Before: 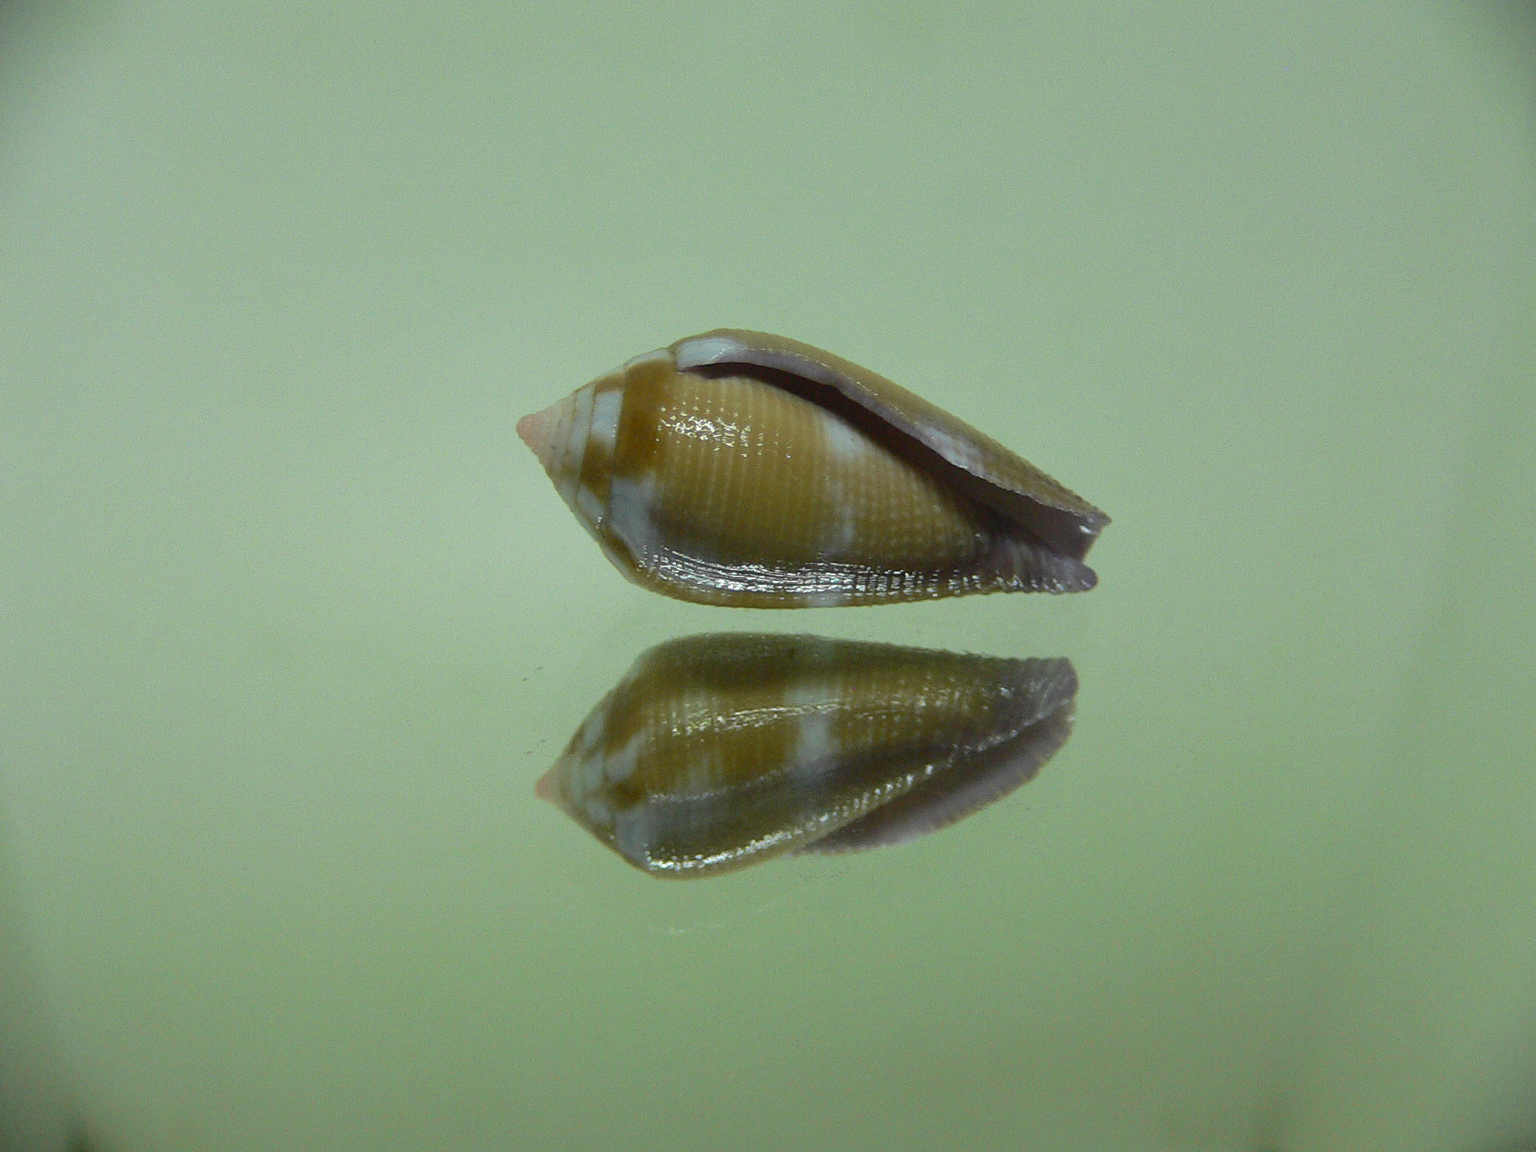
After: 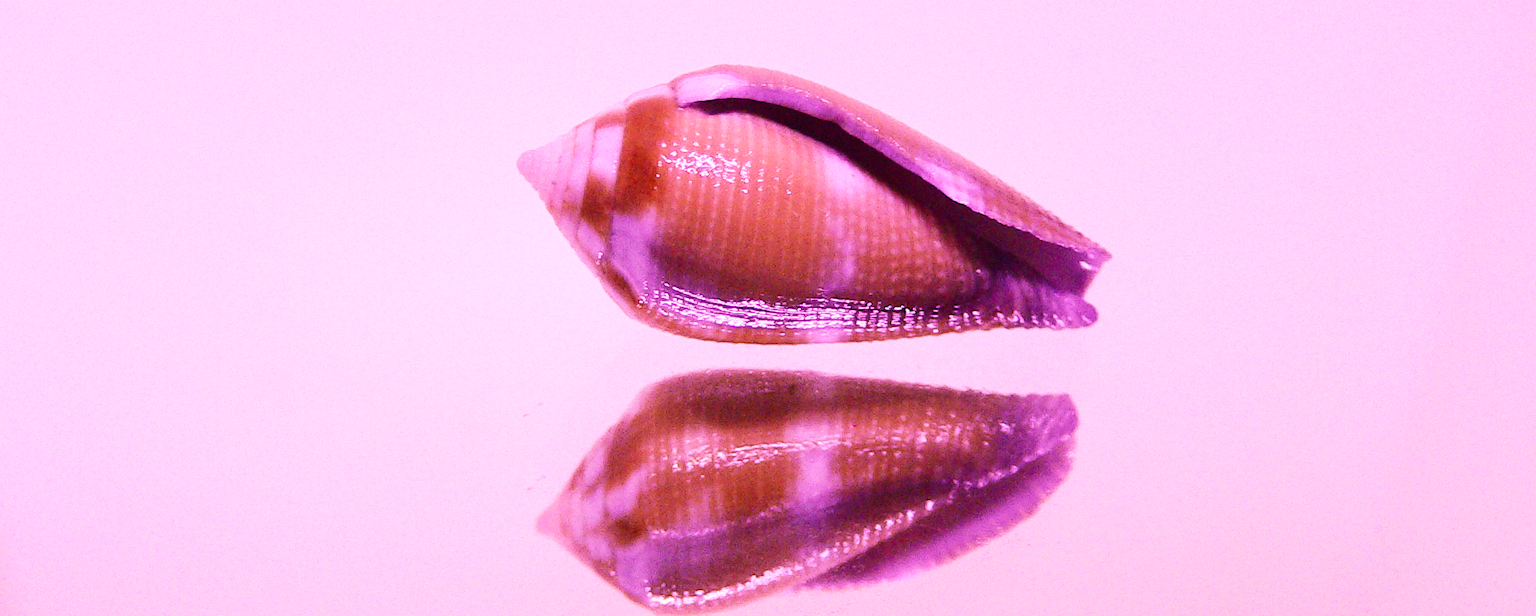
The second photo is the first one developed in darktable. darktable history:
crop and rotate: top 23.043%, bottom 23.437%
color calibration: illuminant custom, x 0.261, y 0.521, temperature 7054.11 K
base curve: curves: ch0 [(0, 0) (0.007, 0.004) (0.027, 0.03) (0.046, 0.07) (0.207, 0.54) (0.442, 0.872) (0.673, 0.972) (1, 1)], preserve colors none
